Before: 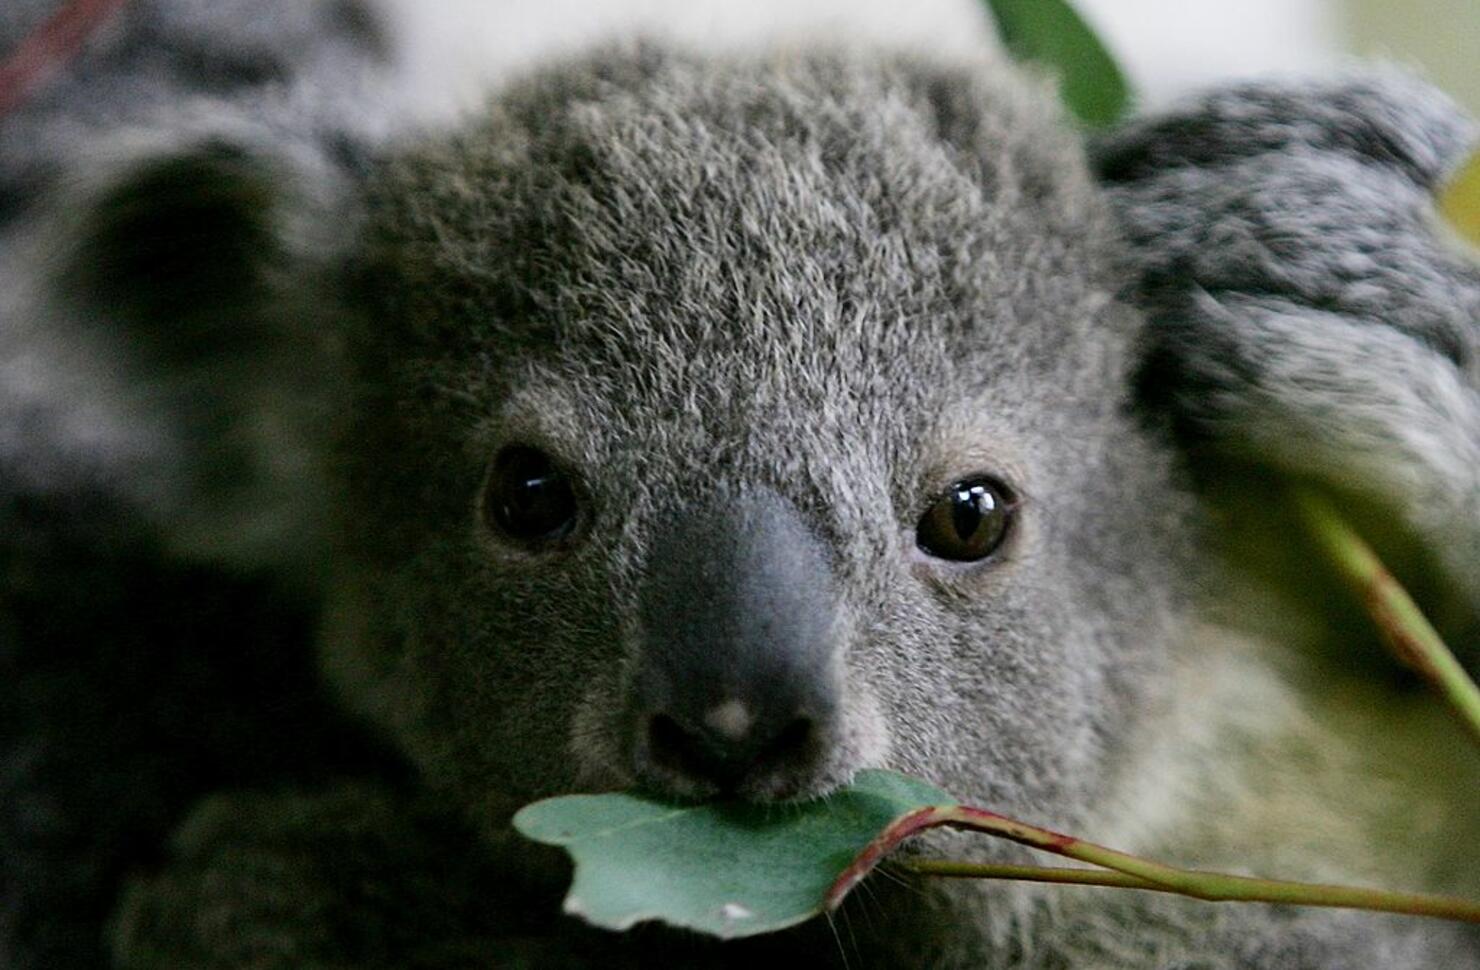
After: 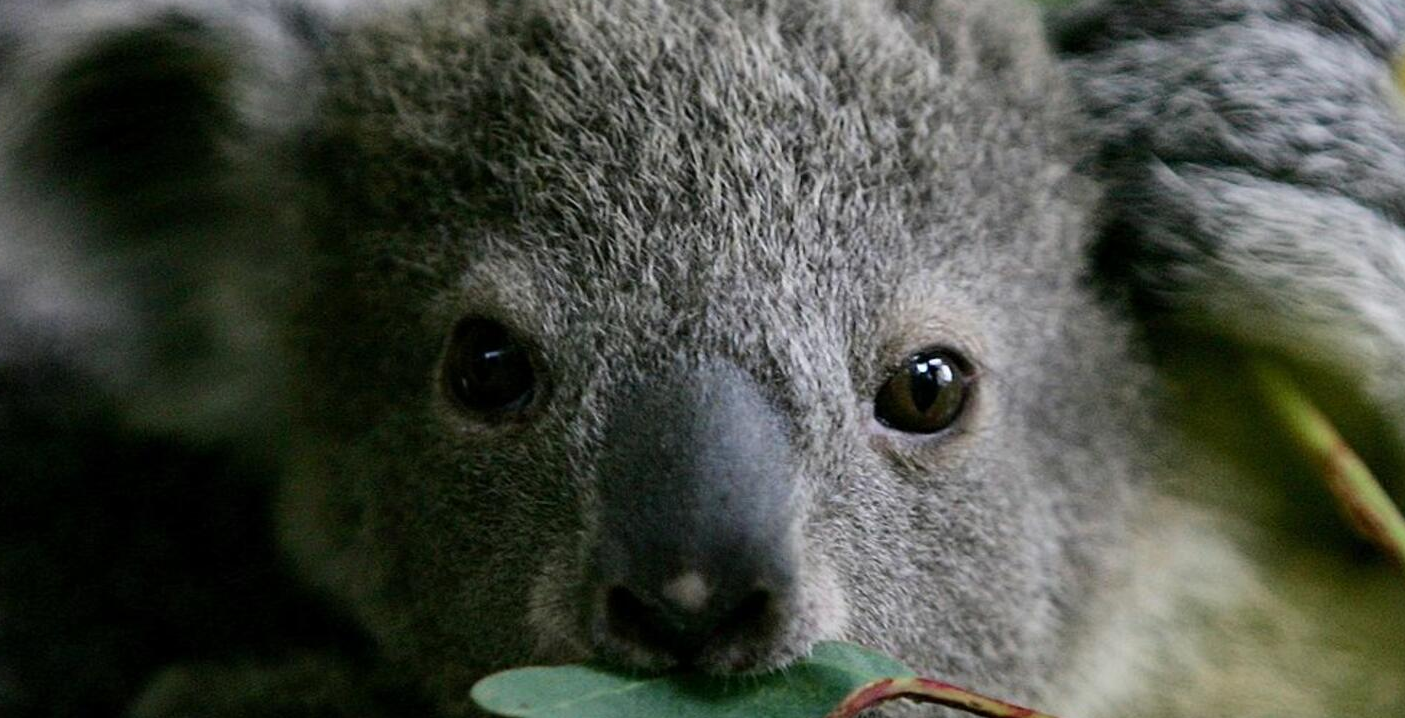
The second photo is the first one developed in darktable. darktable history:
crop and rotate: left 2.869%, top 13.284%, right 2.142%, bottom 12.625%
